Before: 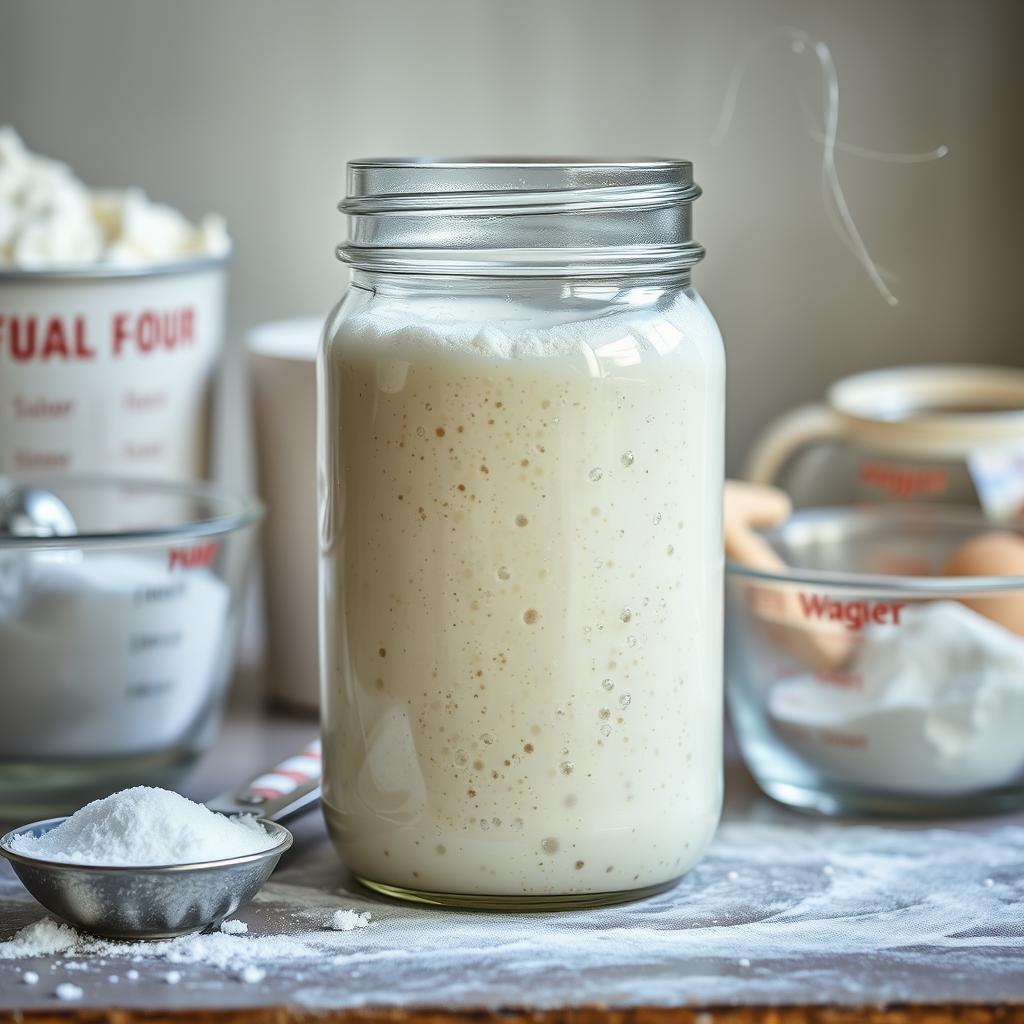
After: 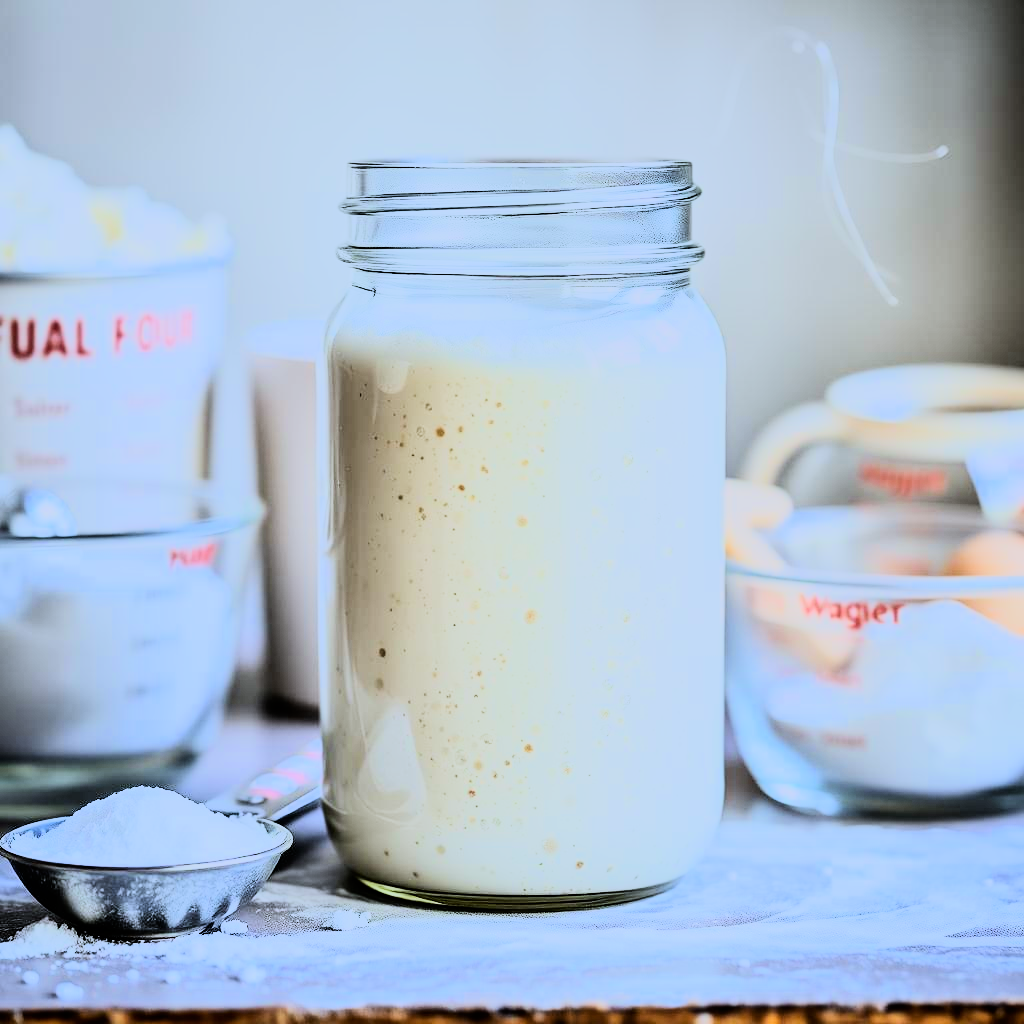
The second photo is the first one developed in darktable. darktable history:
rgb curve: curves: ch0 [(0, 0) (0.21, 0.15) (0.24, 0.21) (0.5, 0.75) (0.75, 0.96) (0.89, 0.99) (1, 1)]; ch1 [(0, 0.02) (0.21, 0.13) (0.25, 0.2) (0.5, 0.67) (0.75, 0.9) (0.89, 0.97) (1, 1)]; ch2 [(0, 0.02) (0.21, 0.13) (0.25, 0.2) (0.5, 0.67) (0.75, 0.9) (0.89, 0.97) (1, 1)], compensate middle gray true
filmic rgb: black relative exposure -7.65 EV, white relative exposure 4.56 EV, hardness 3.61, color science v6 (2022)
white balance: red 0.948, green 1.02, blue 1.176
contrast brightness saturation: contrast 0.15, brightness -0.01, saturation 0.1
